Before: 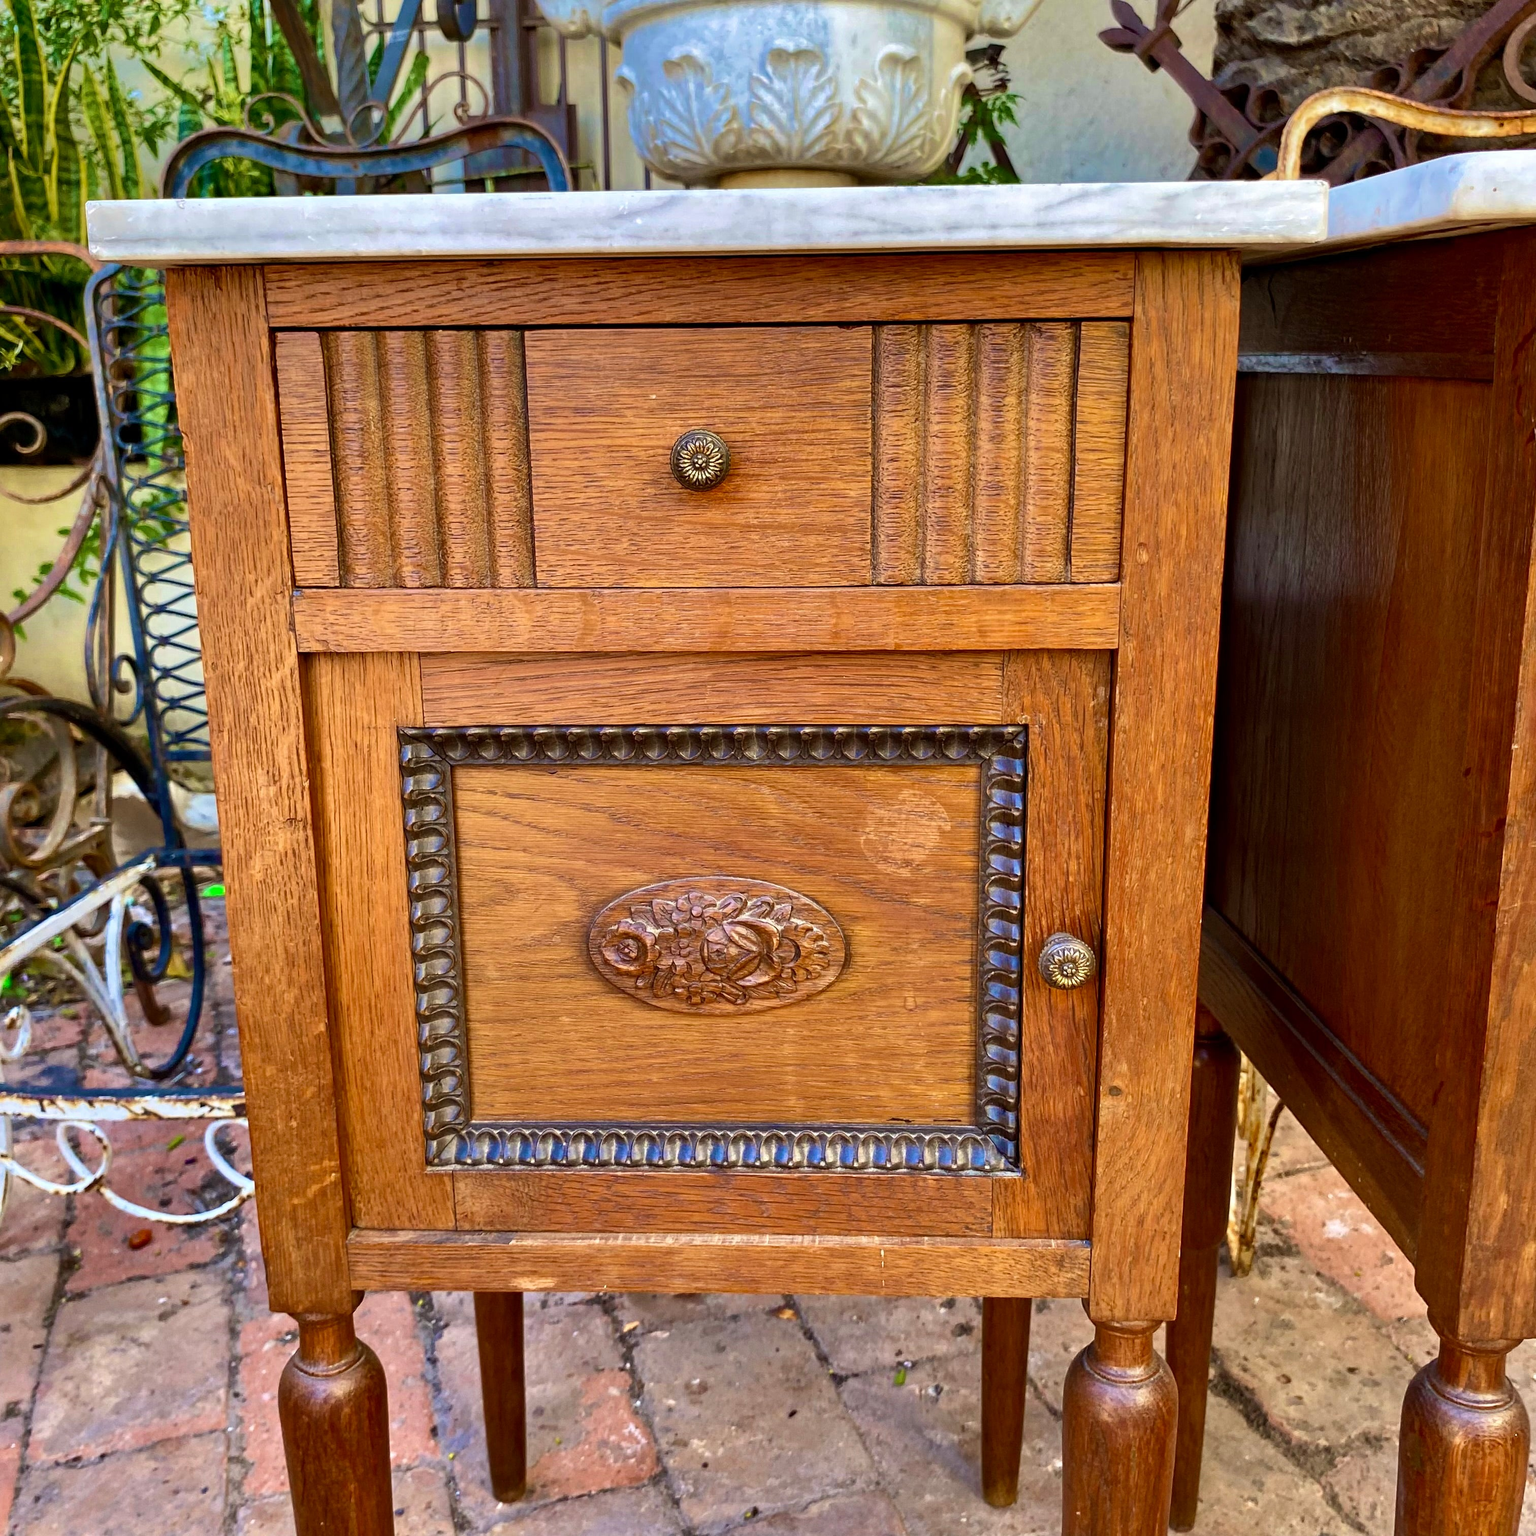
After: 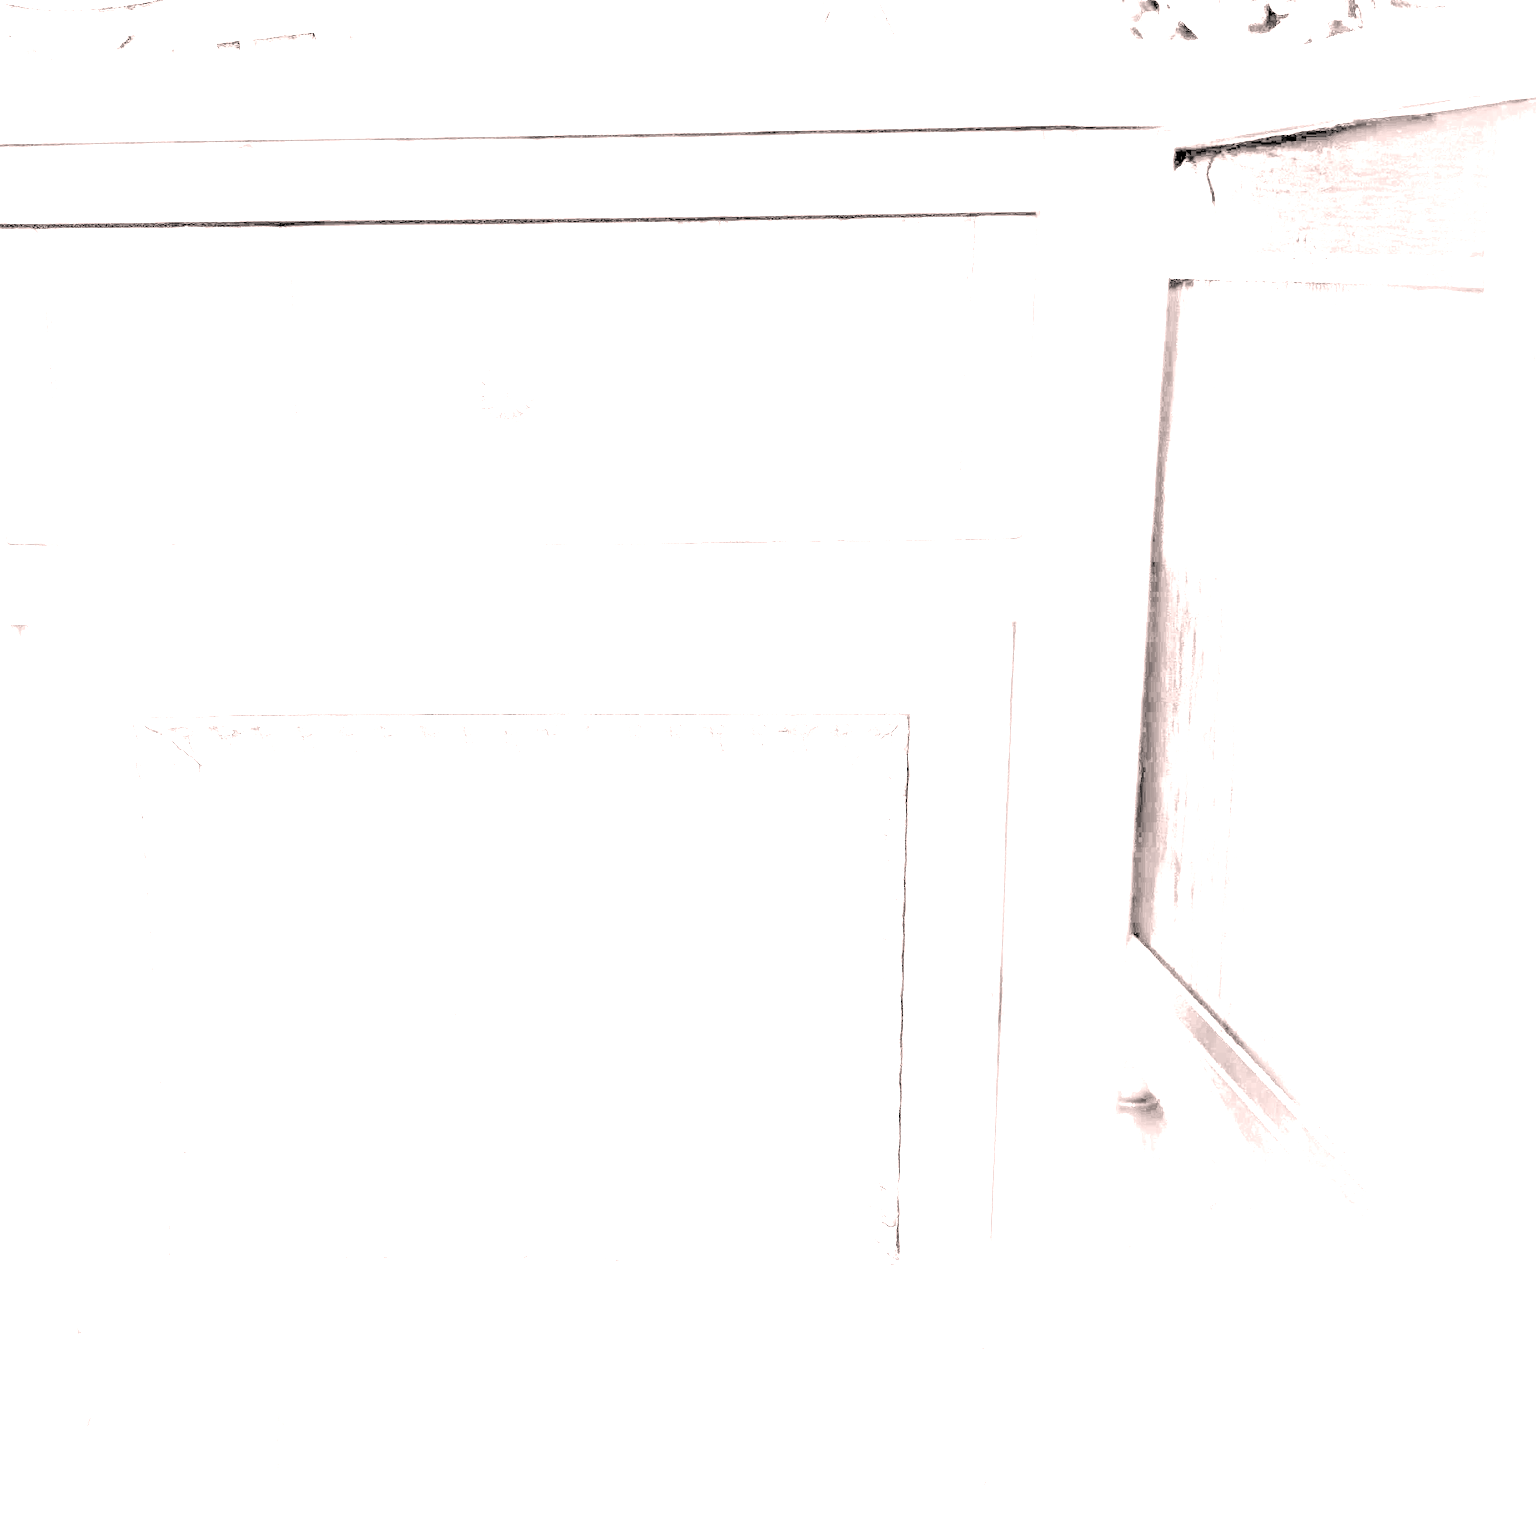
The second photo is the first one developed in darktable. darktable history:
crop: left 18.859%, top 9.493%, right 0%, bottom 9.715%
exposure: exposure 7.93 EV, compensate highlight preservation false
color correction: highlights a* 7.14, highlights b* 4.25
contrast brightness saturation: saturation -0.994
color zones: curves: ch0 [(0, 0.48) (0.209, 0.398) (0.305, 0.332) (0.429, 0.493) (0.571, 0.5) (0.714, 0.5) (0.857, 0.5) (1, 0.48)]; ch1 [(0, 0.633) (0.143, 0.586) (0.286, 0.489) (0.429, 0.448) (0.571, 0.31) (0.714, 0.335) (0.857, 0.492) (1, 0.633)]; ch2 [(0, 0.448) (0.143, 0.498) (0.286, 0.5) (0.429, 0.5) (0.571, 0.5) (0.714, 0.5) (0.857, 0.5) (1, 0.448)]
levels: levels [0, 0.374, 0.749]
filmic rgb: black relative exposure -7.65 EV, white relative exposure 4.56 EV, threshold 2.96 EV, hardness 3.61, enable highlight reconstruction true
